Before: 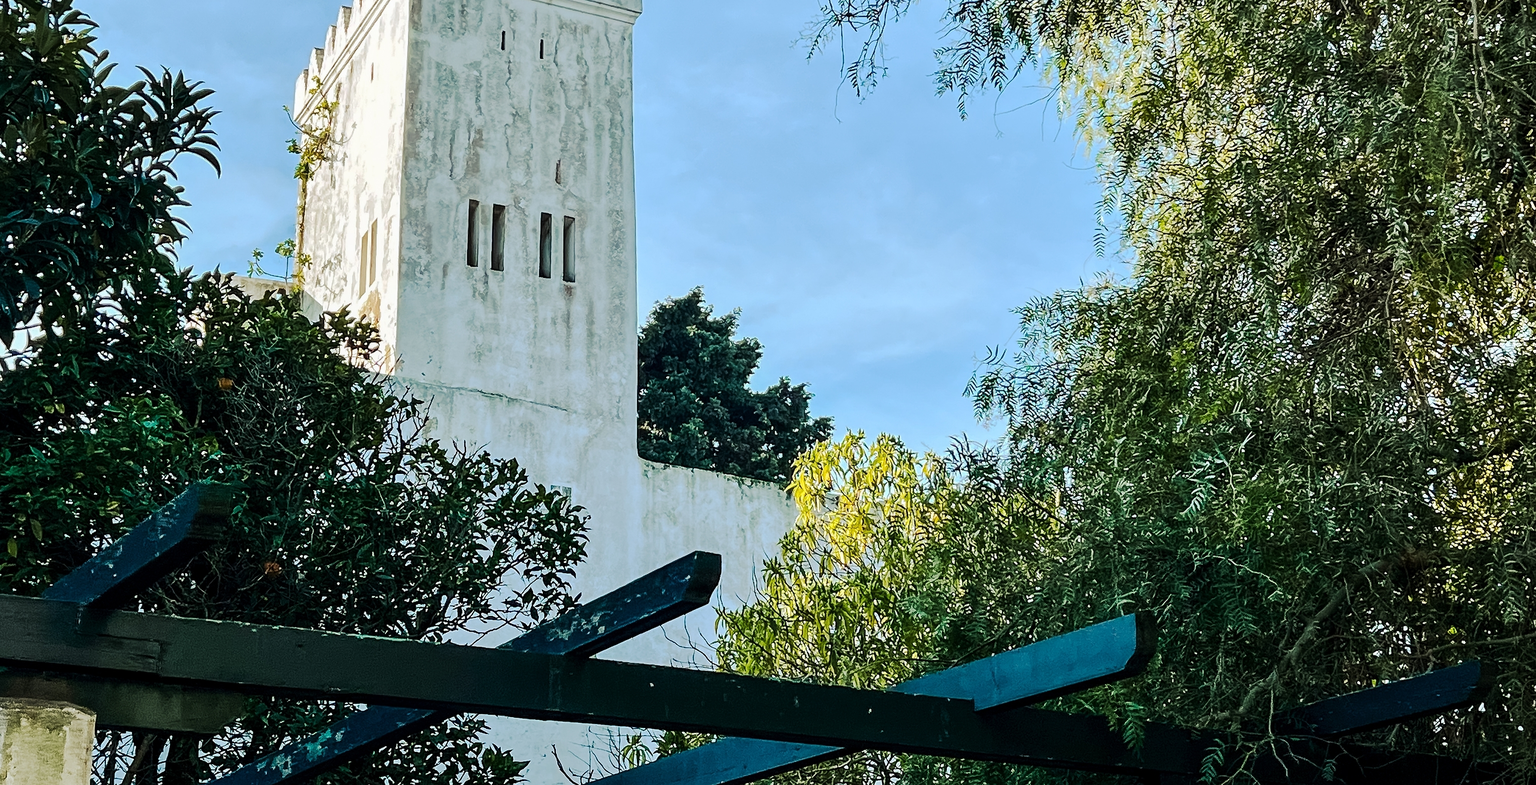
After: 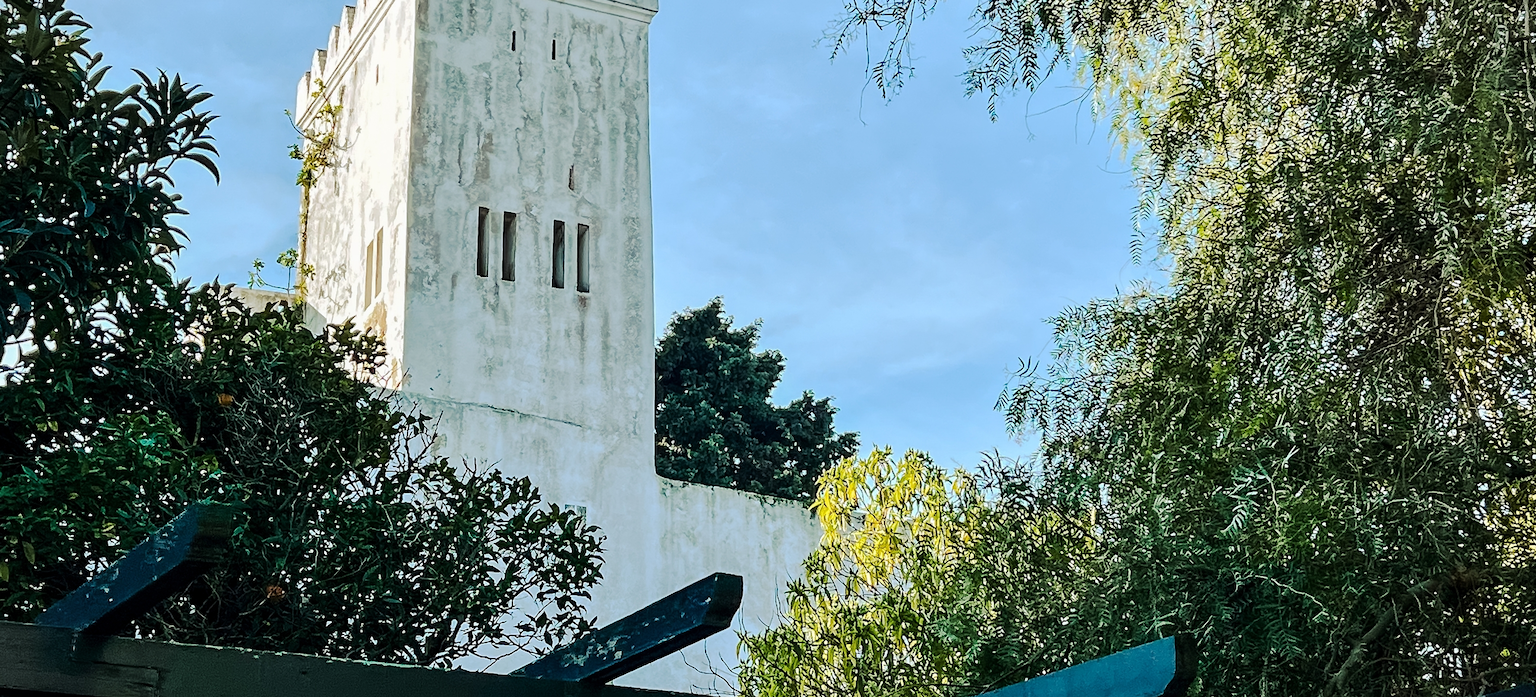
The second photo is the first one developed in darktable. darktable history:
vignetting: fall-off start 100%, brightness -0.282, width/height ratio 1.31
crop and rotate: angle 0.2°, left 0.275%, right 3.127%, bottom 14.18%
